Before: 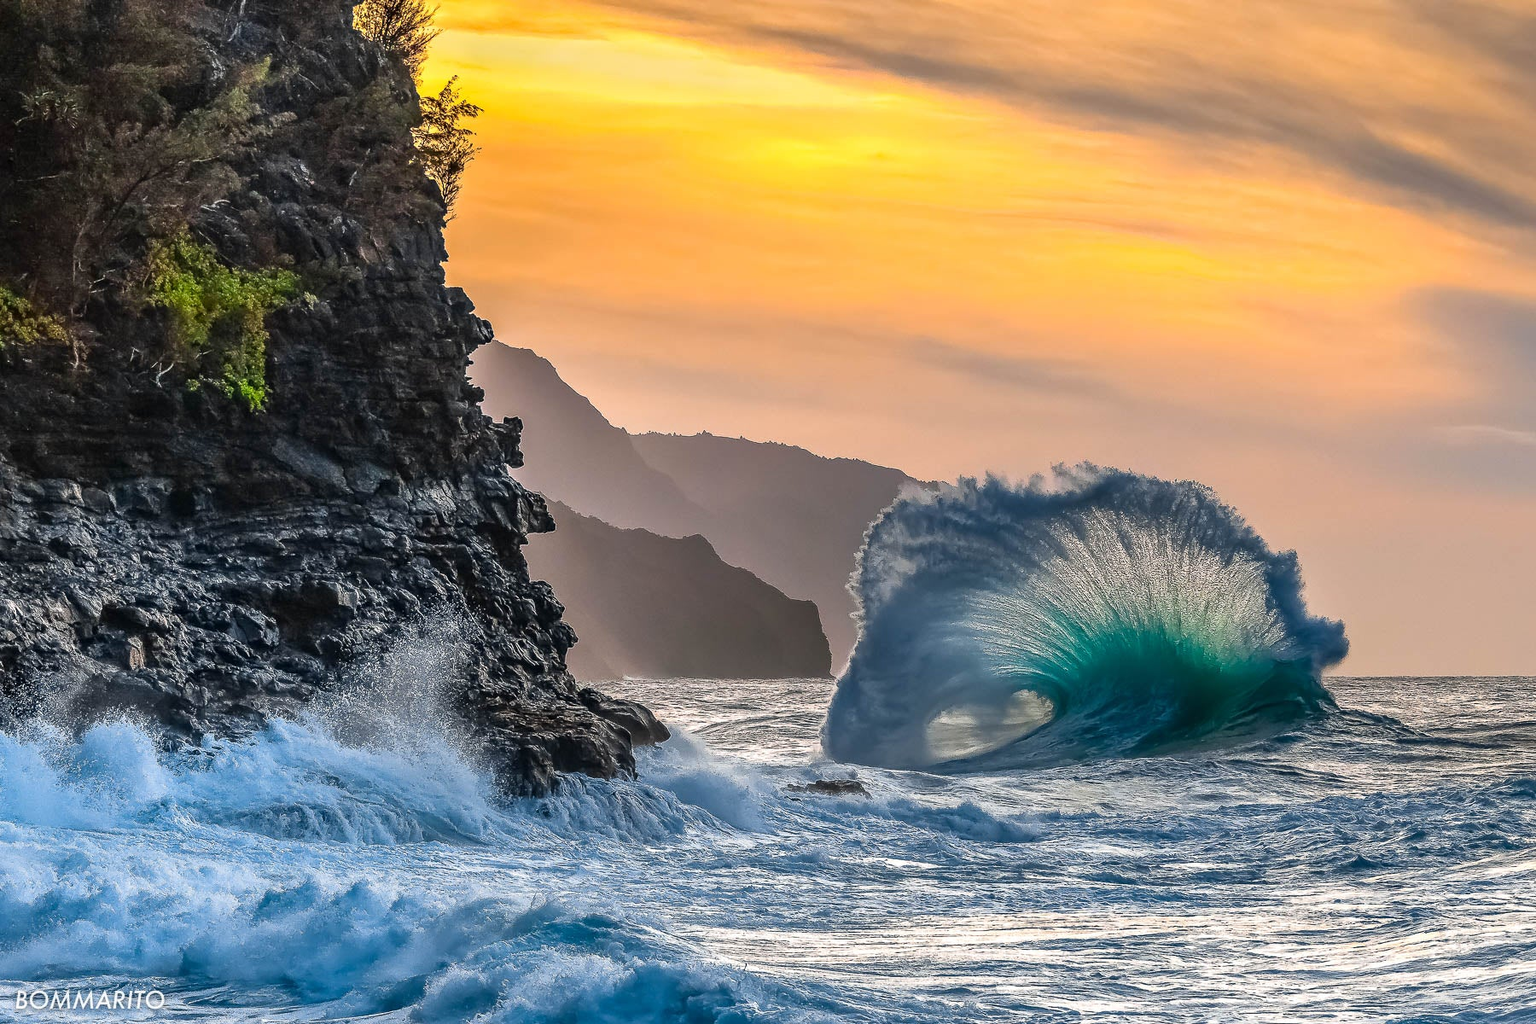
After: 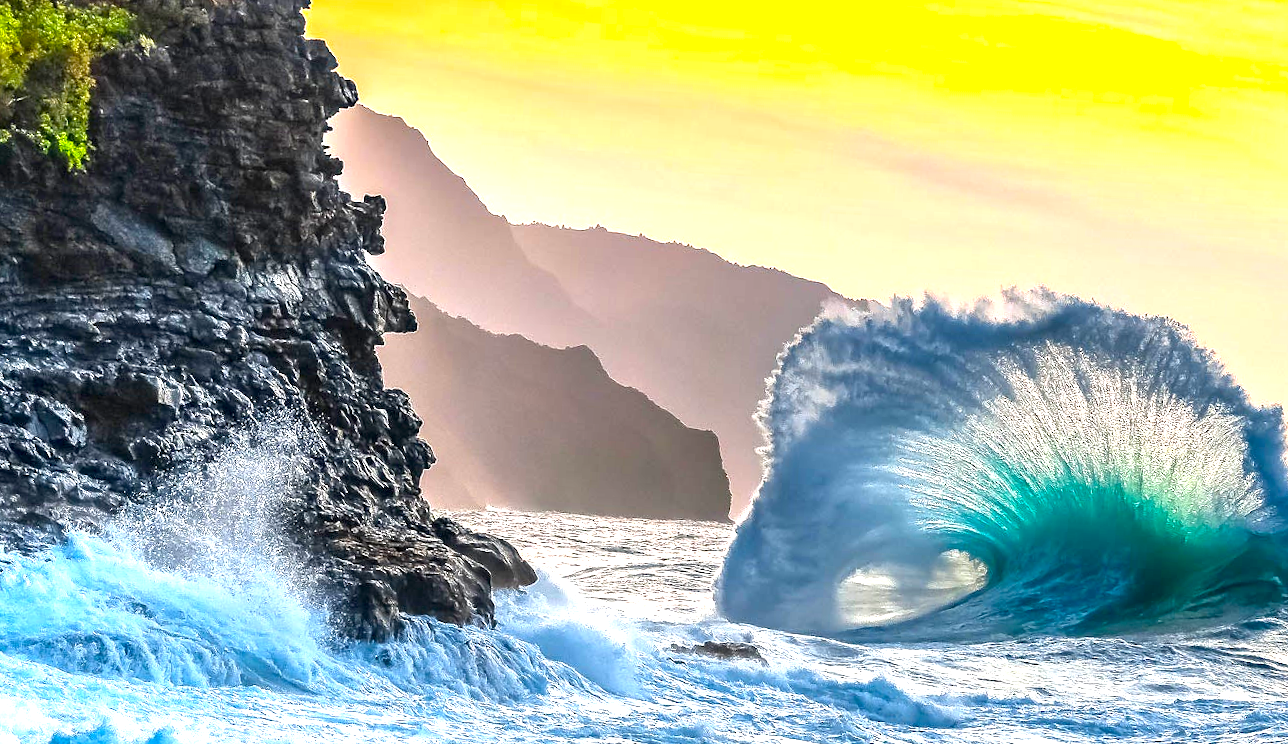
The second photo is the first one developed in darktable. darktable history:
color balance: output saturation 120%
crop and rotate: angle -3.37°, left 9.79%, top 20.73%, right 12.42%, bottom 11.82%
exposure: black level correction 0.001, exposure 1.3 EV, compensate highlight preservation false
